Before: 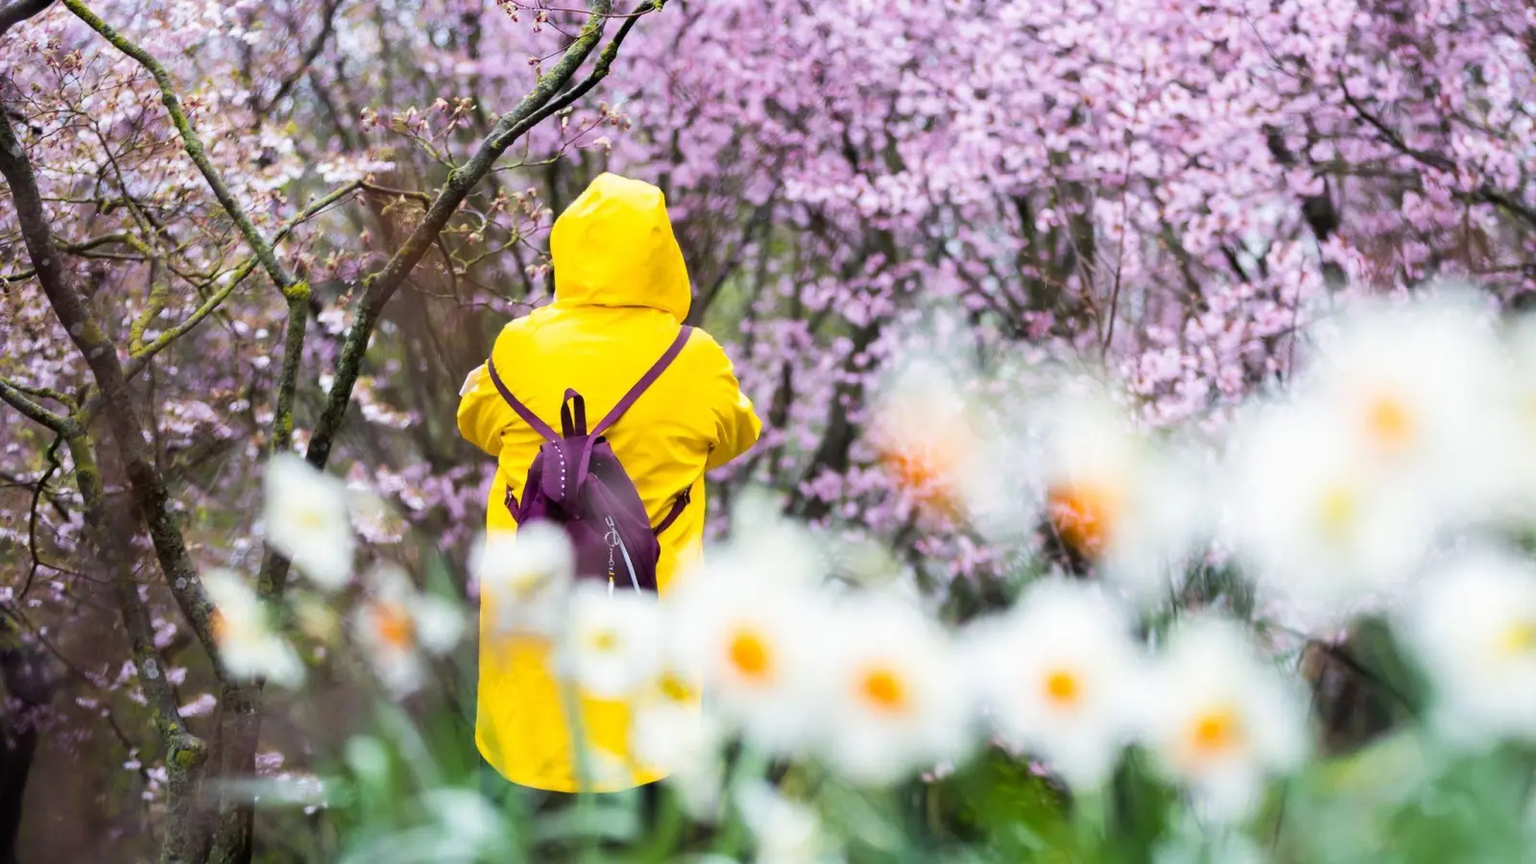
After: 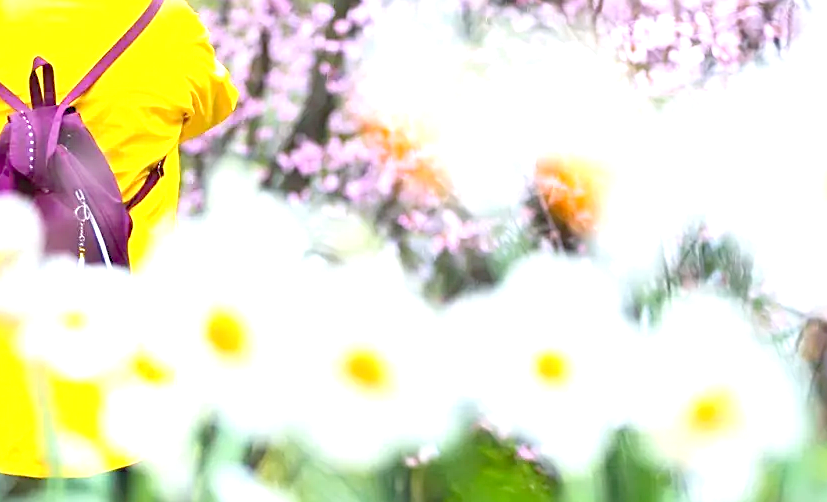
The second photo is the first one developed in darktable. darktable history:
crop: left 34.703%, top 38.728%, right 13.588%, bottom 5.434%
levels: white 90.68%, levels [0, 0.445, 1]
sharpen: on, module defaults
exposure: black level correction 0, exposure 0.899 EV, compensate exposure bias true, compensate highlight preservation false
